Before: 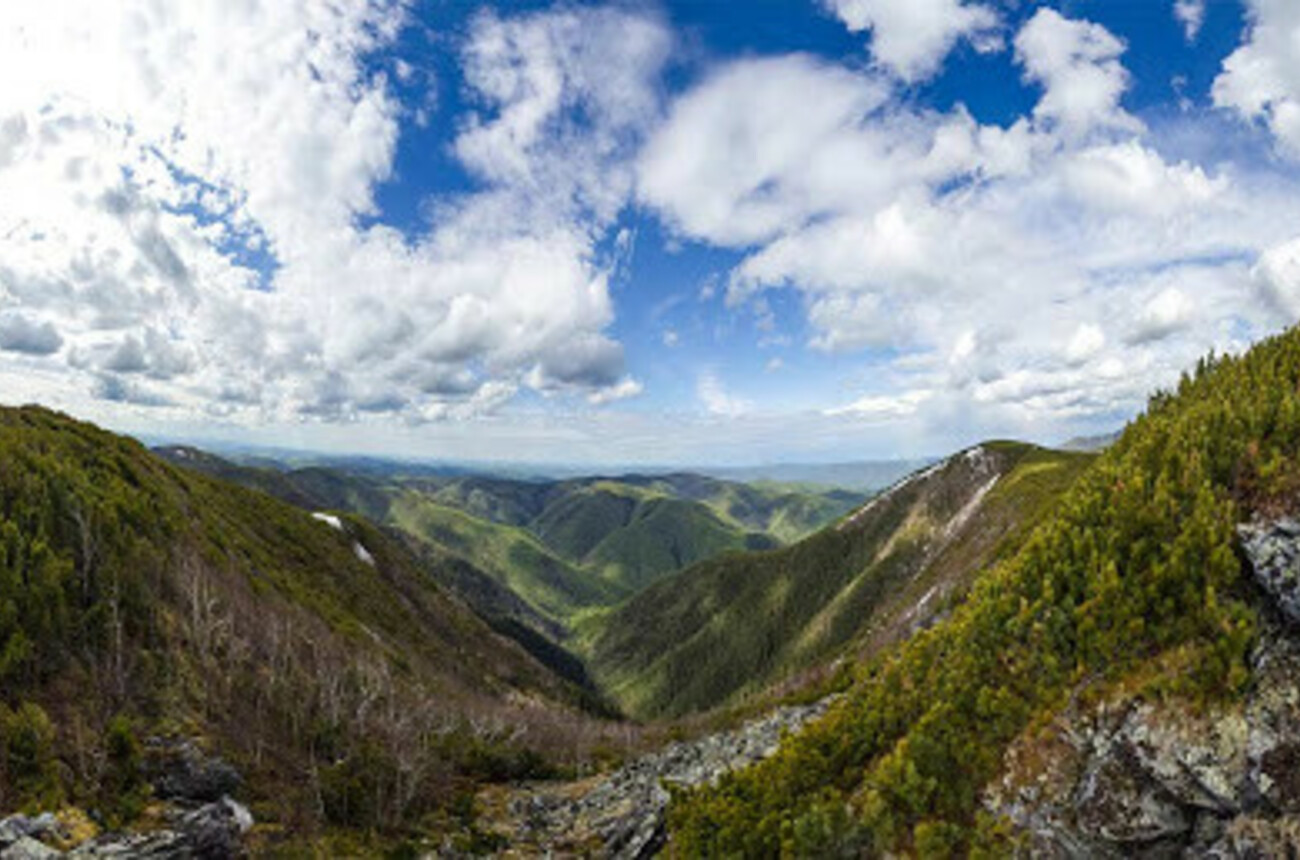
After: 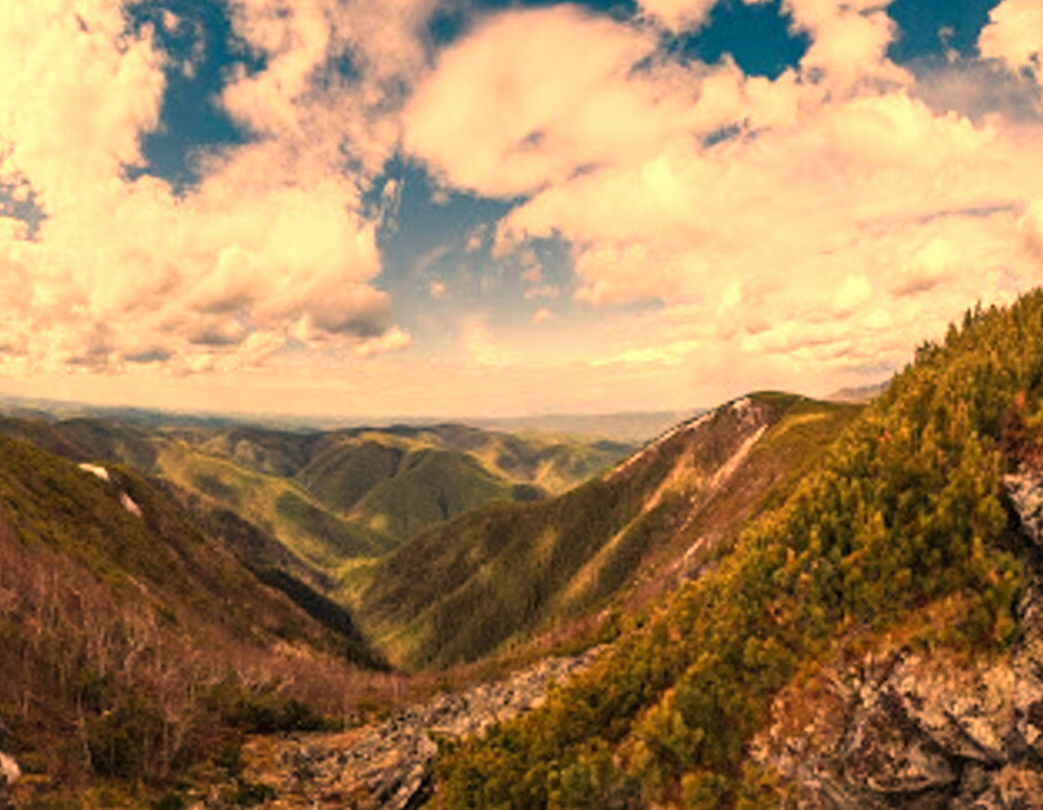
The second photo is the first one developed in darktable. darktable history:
crop and rotate: left 17.959%, top 5.771%, right 1.742%
white balance: red 1.467, blue 0.684
